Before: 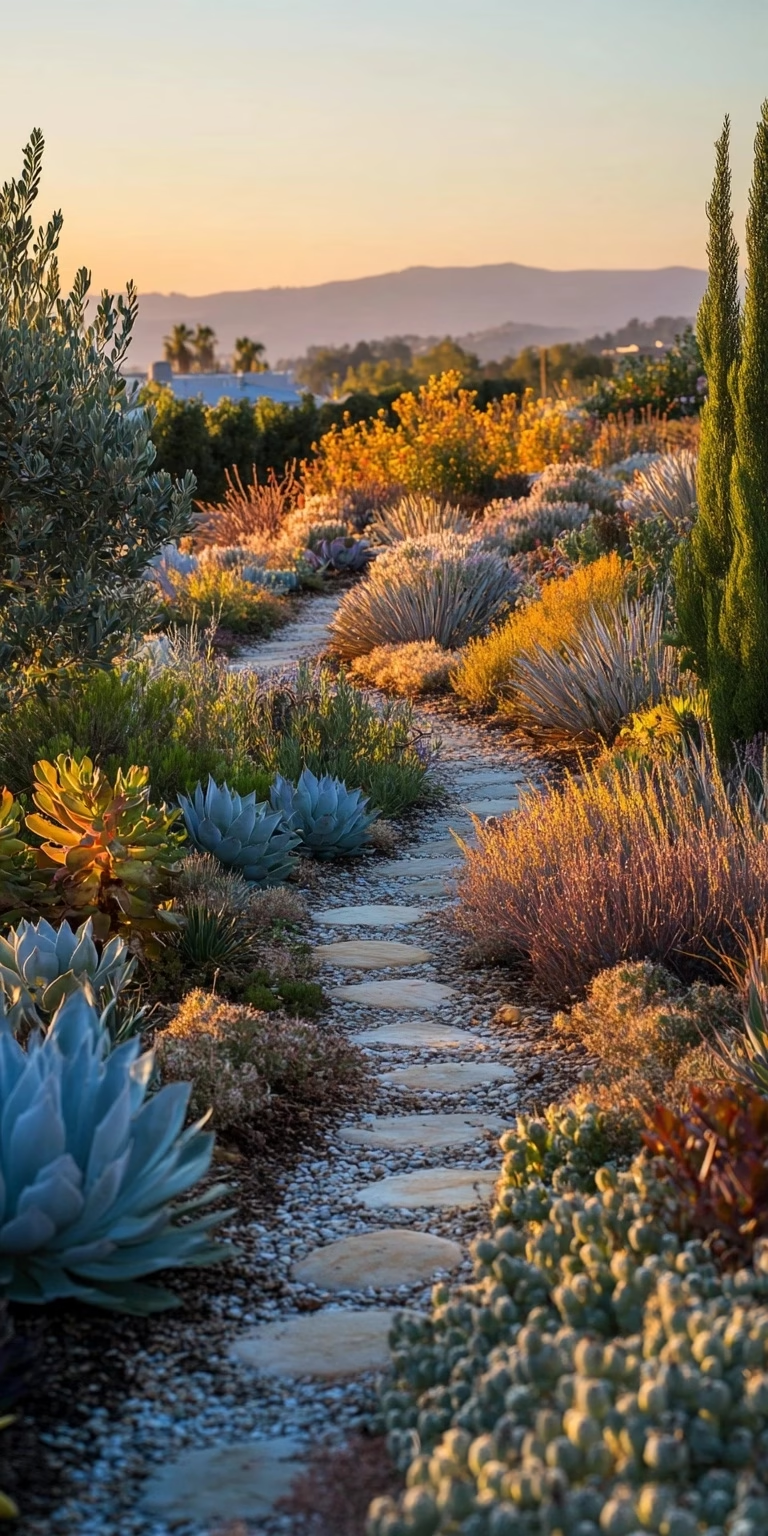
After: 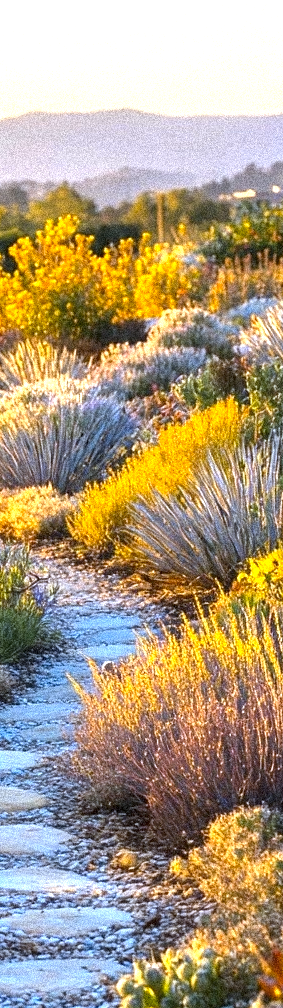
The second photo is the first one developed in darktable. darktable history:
haze removal: strength 0.02, distance 0.25, compatibility mode true, adaptive false
color contrast: green-magenta contrast 0.85, blue-yellow contrast 1.25, unbound 0
crop and rotate: left 49.936%, top 10.094%, right 13.136%, bottom 24.256%
exposure: black level correction 0, exposure 1.2 EV, compensate highlight preservation false
white balance: red 0.924, blue 1.095
grain: coarseness 46.9 ISO, strength 50.21%, mid-tones bias 0%
